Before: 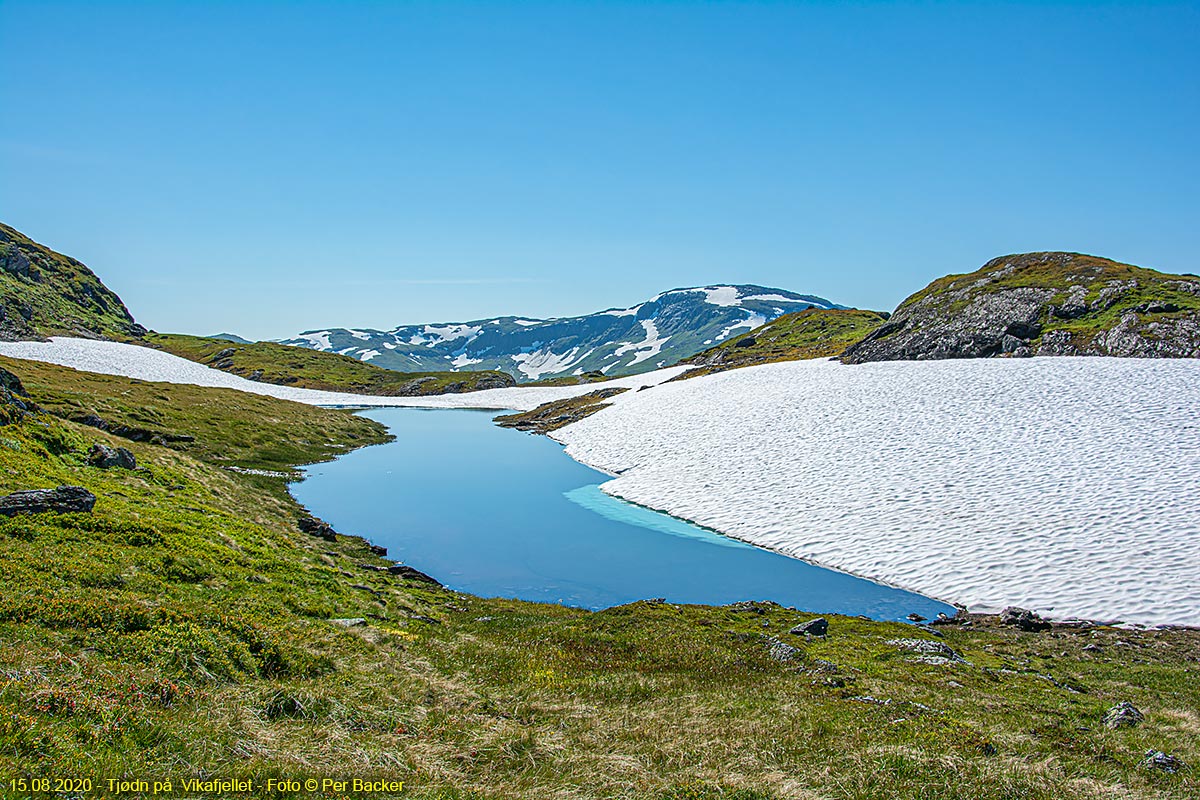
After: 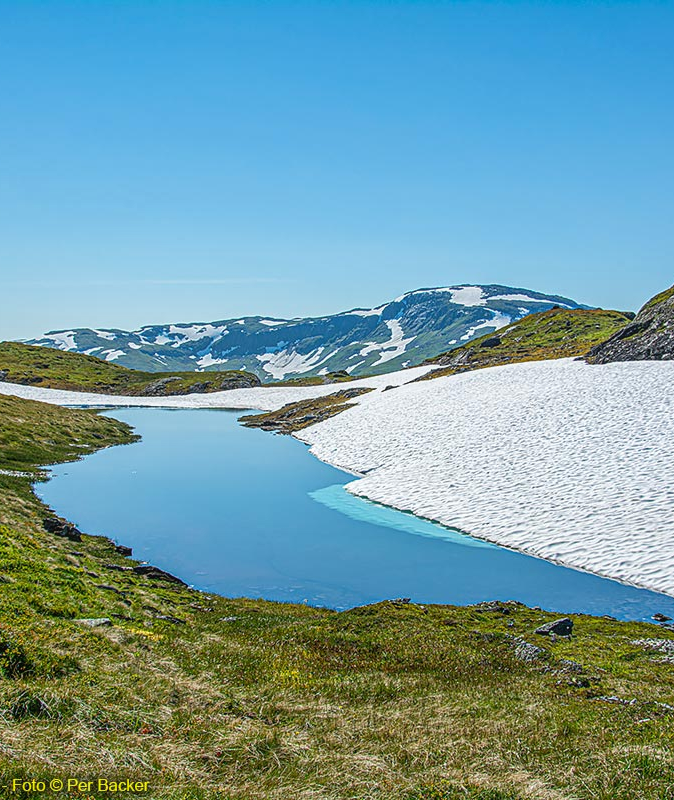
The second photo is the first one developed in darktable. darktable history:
crop: left 21.318%, right 22.508%
local contrast: detail 109%
